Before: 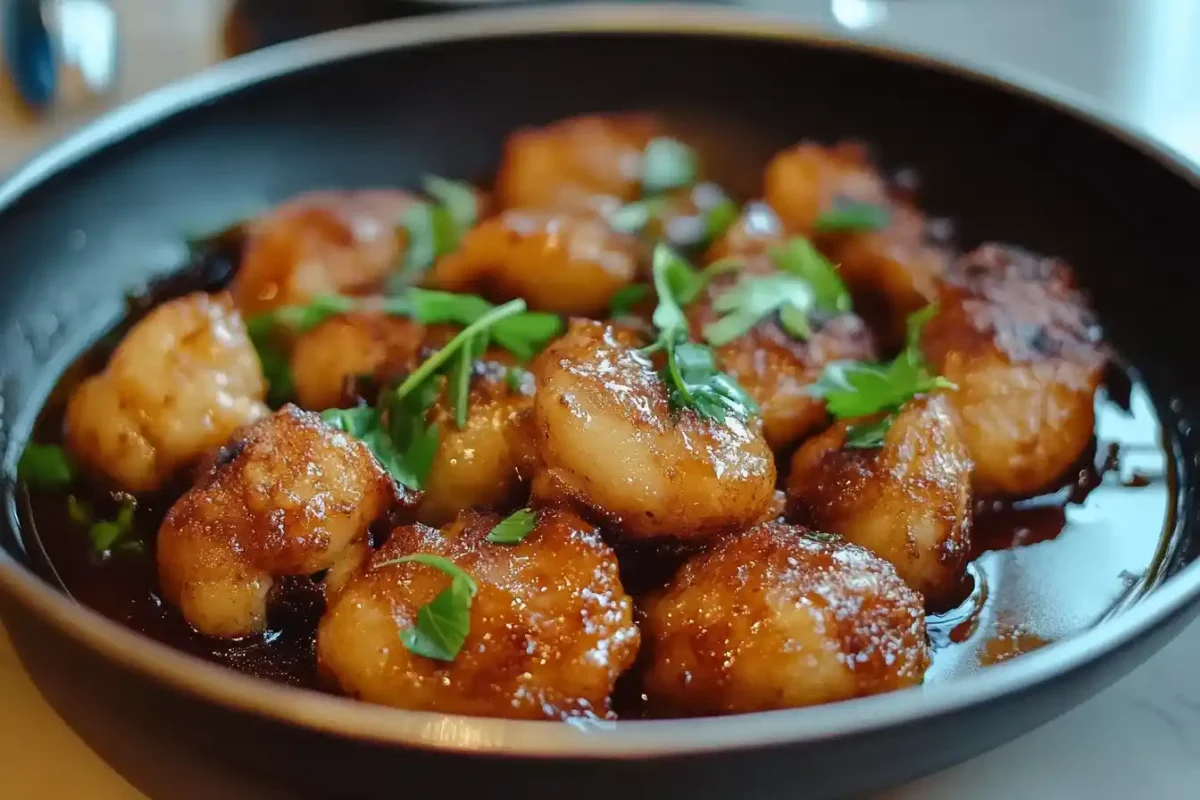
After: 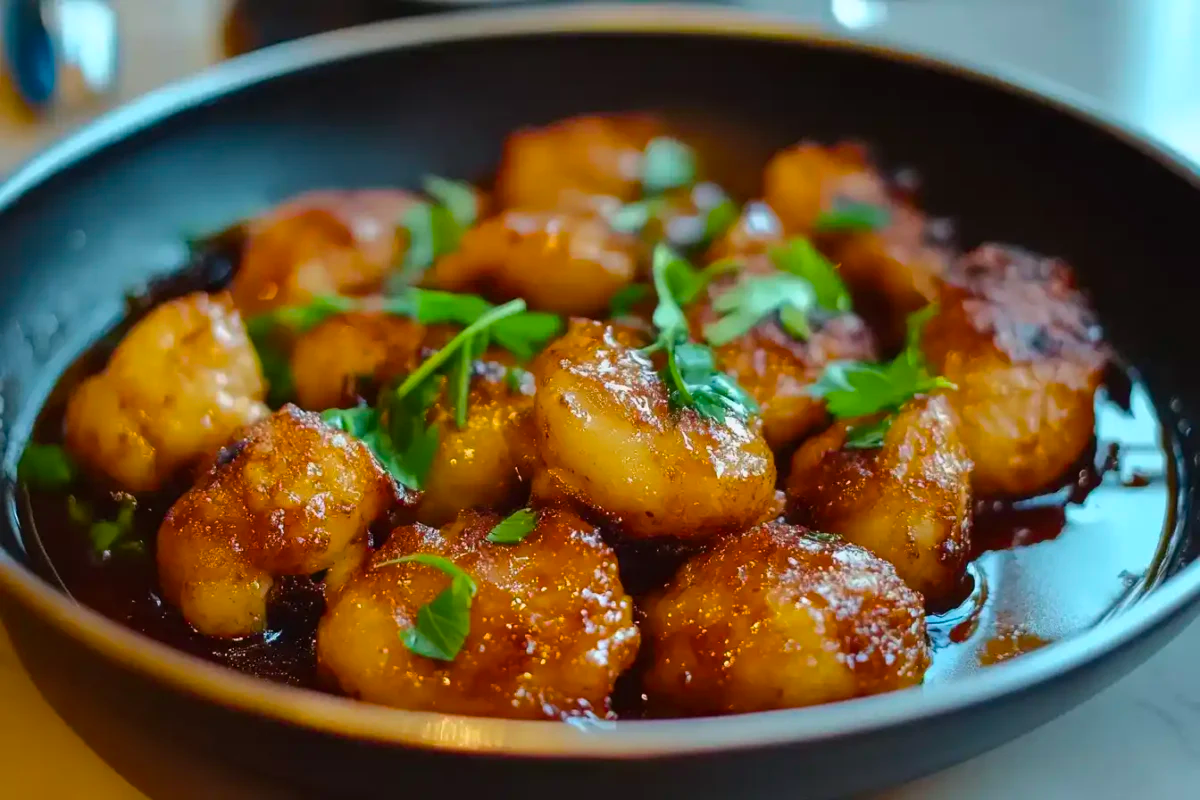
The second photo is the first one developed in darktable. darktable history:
color balance rgb: power › hue 309.94°, highlights gain › chroma 0.186%, highlights gain › hue 330.32°, linear chroma grading › shadows -8.456%, linear chroma grading › global chroma 9.822%, perceptual saturation grading › global saturation 30.136%, global vibrance 20%
